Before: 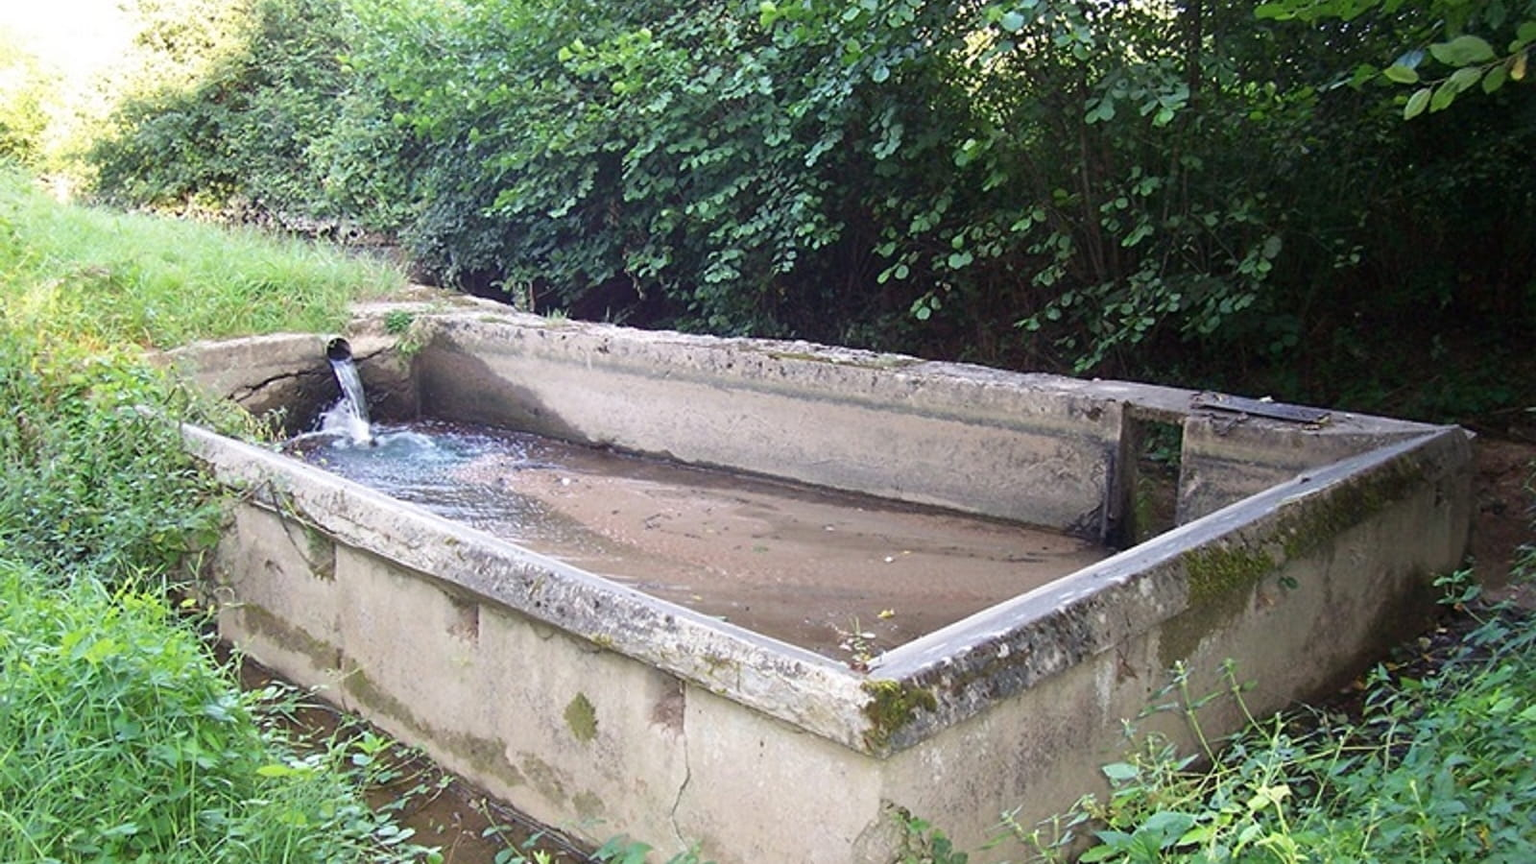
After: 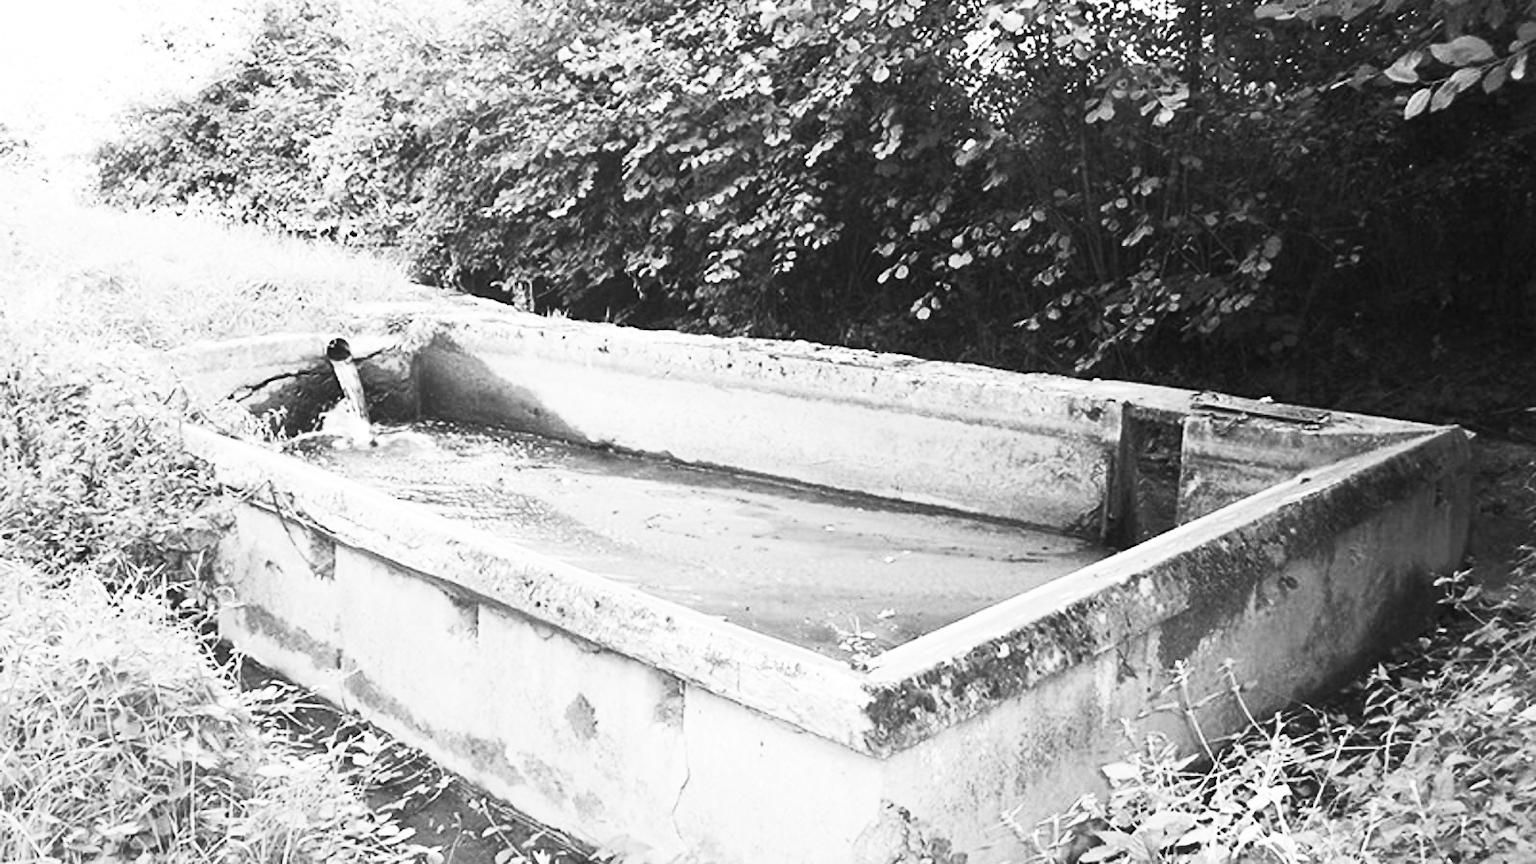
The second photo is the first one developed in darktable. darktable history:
exposure: compensate highlight preservation false
contrast brightness saturation: contrast 0.53, brightness 0.47, saturation -1
